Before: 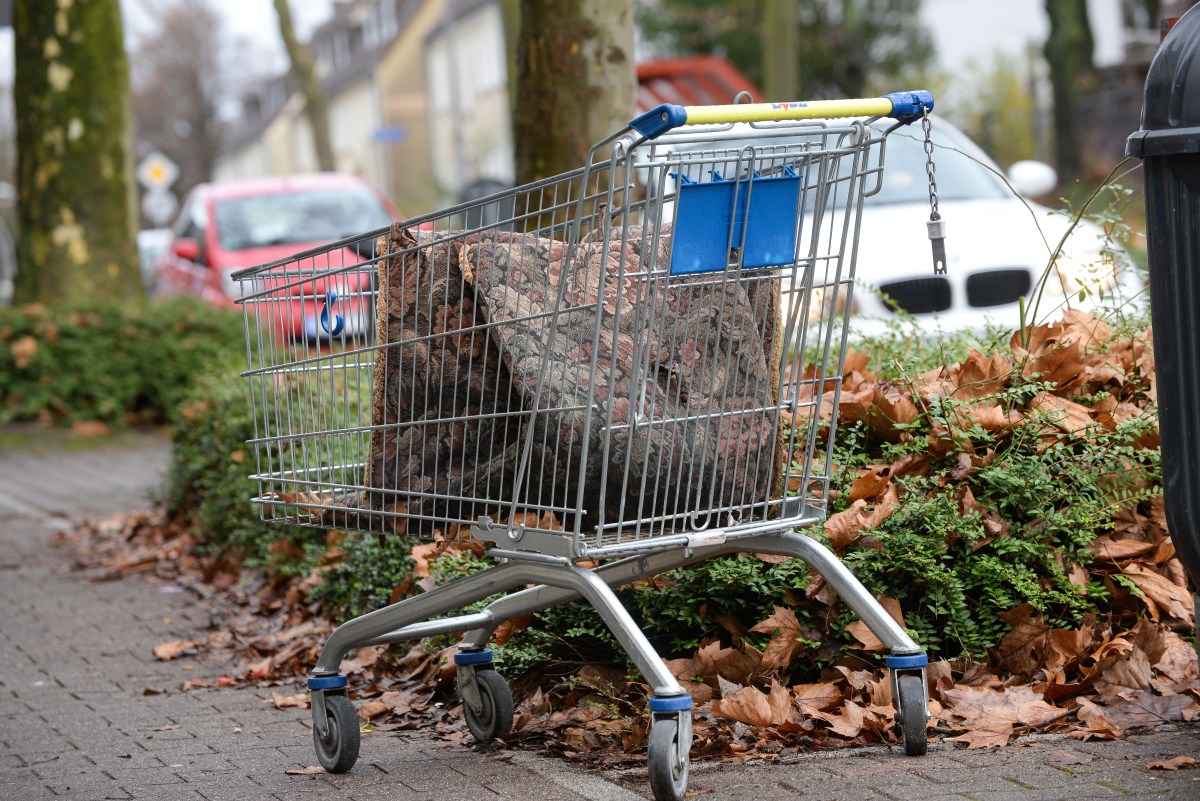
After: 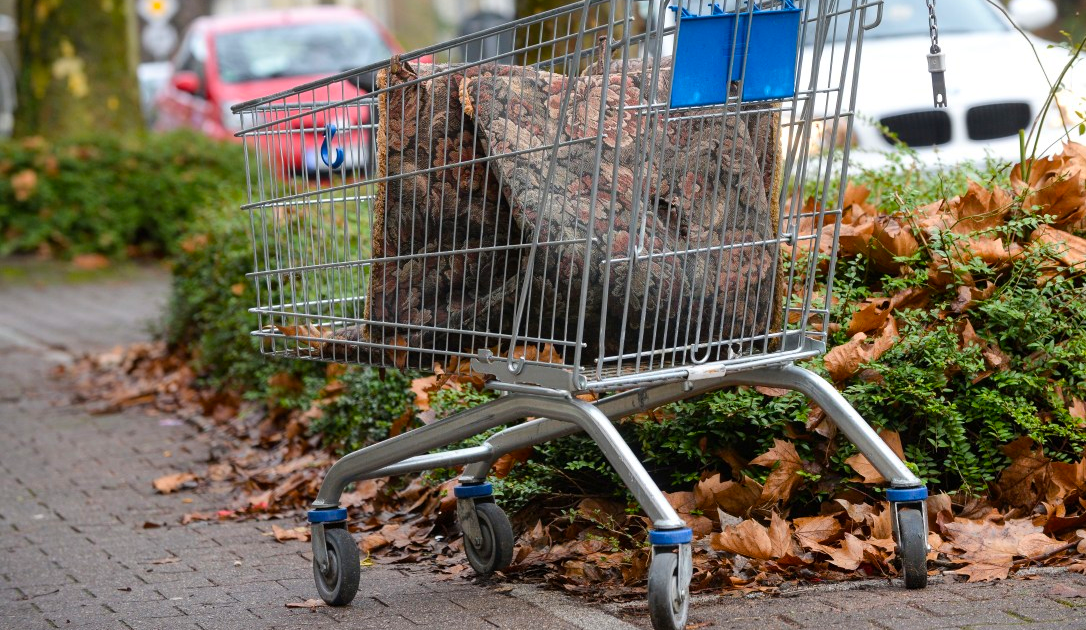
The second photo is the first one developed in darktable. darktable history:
crop: top 20.916%, right 9.437%, bottom 0.316%
color balance rgb: perceptual saturation grading › global saturation 20%, global vibrance 20%
